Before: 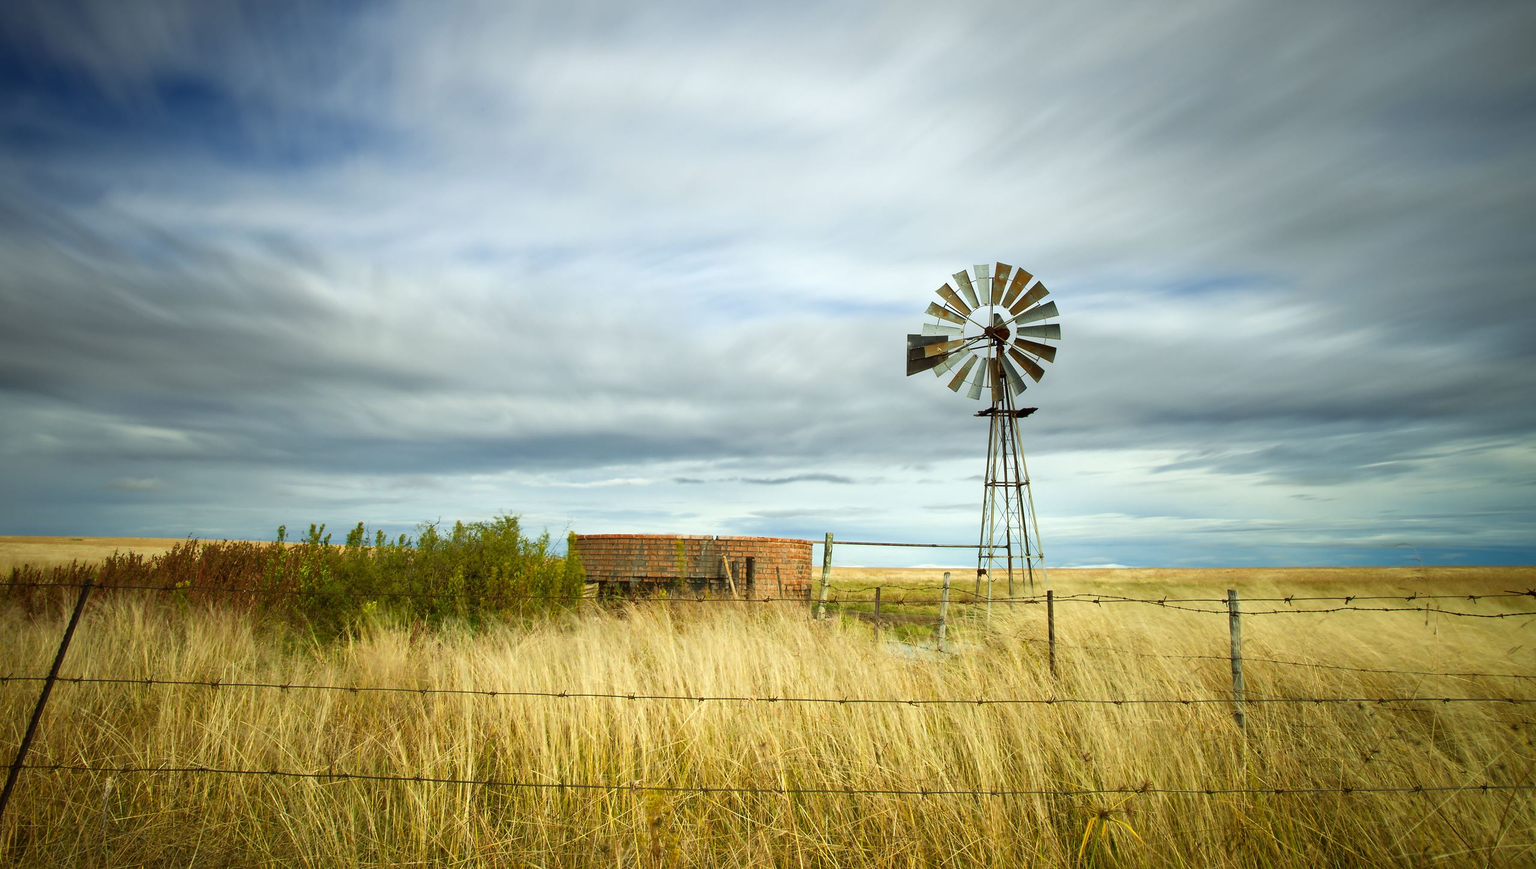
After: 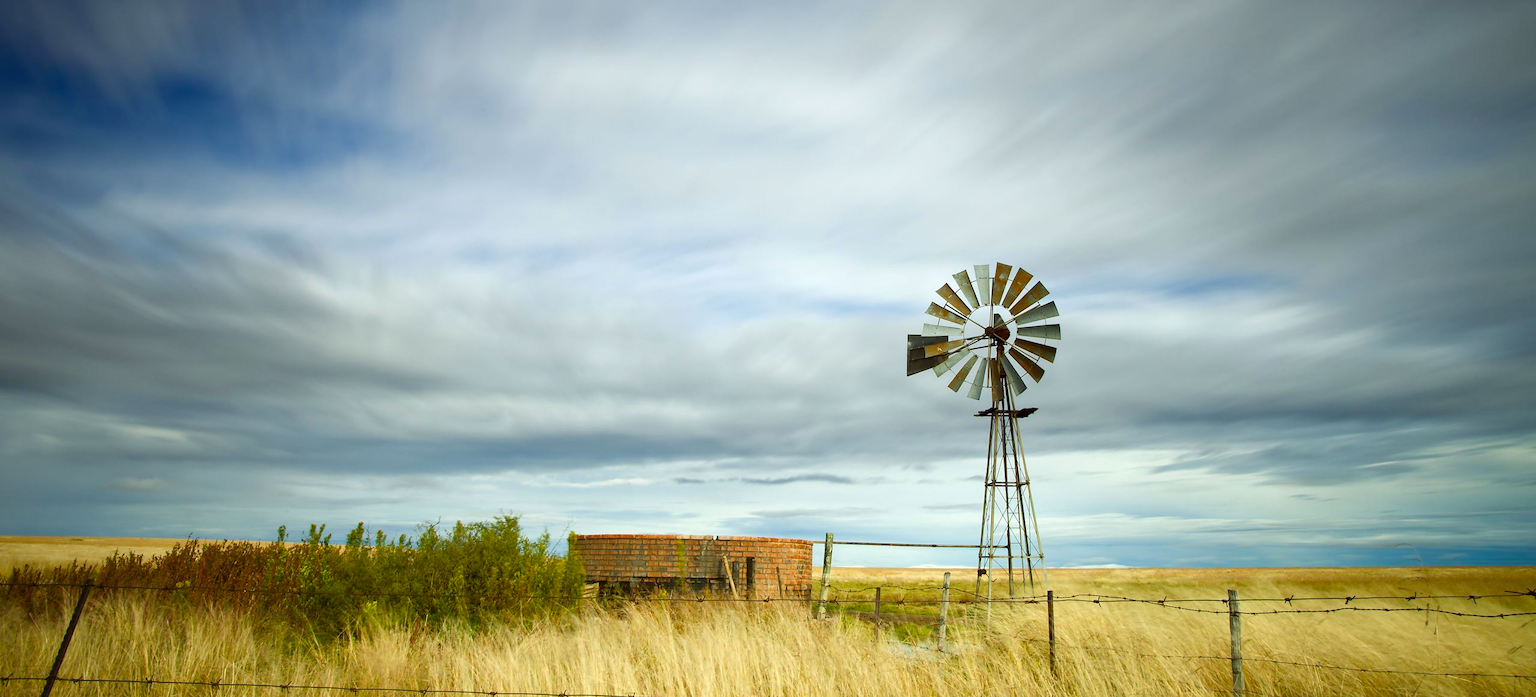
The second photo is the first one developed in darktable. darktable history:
crop: bottom 19.644%
color balance rgb: linear chroma grading › shadows 19.44%, linear chroma grading › highlights 3.42%, linear chroma grading › mid-tones 10.16%
